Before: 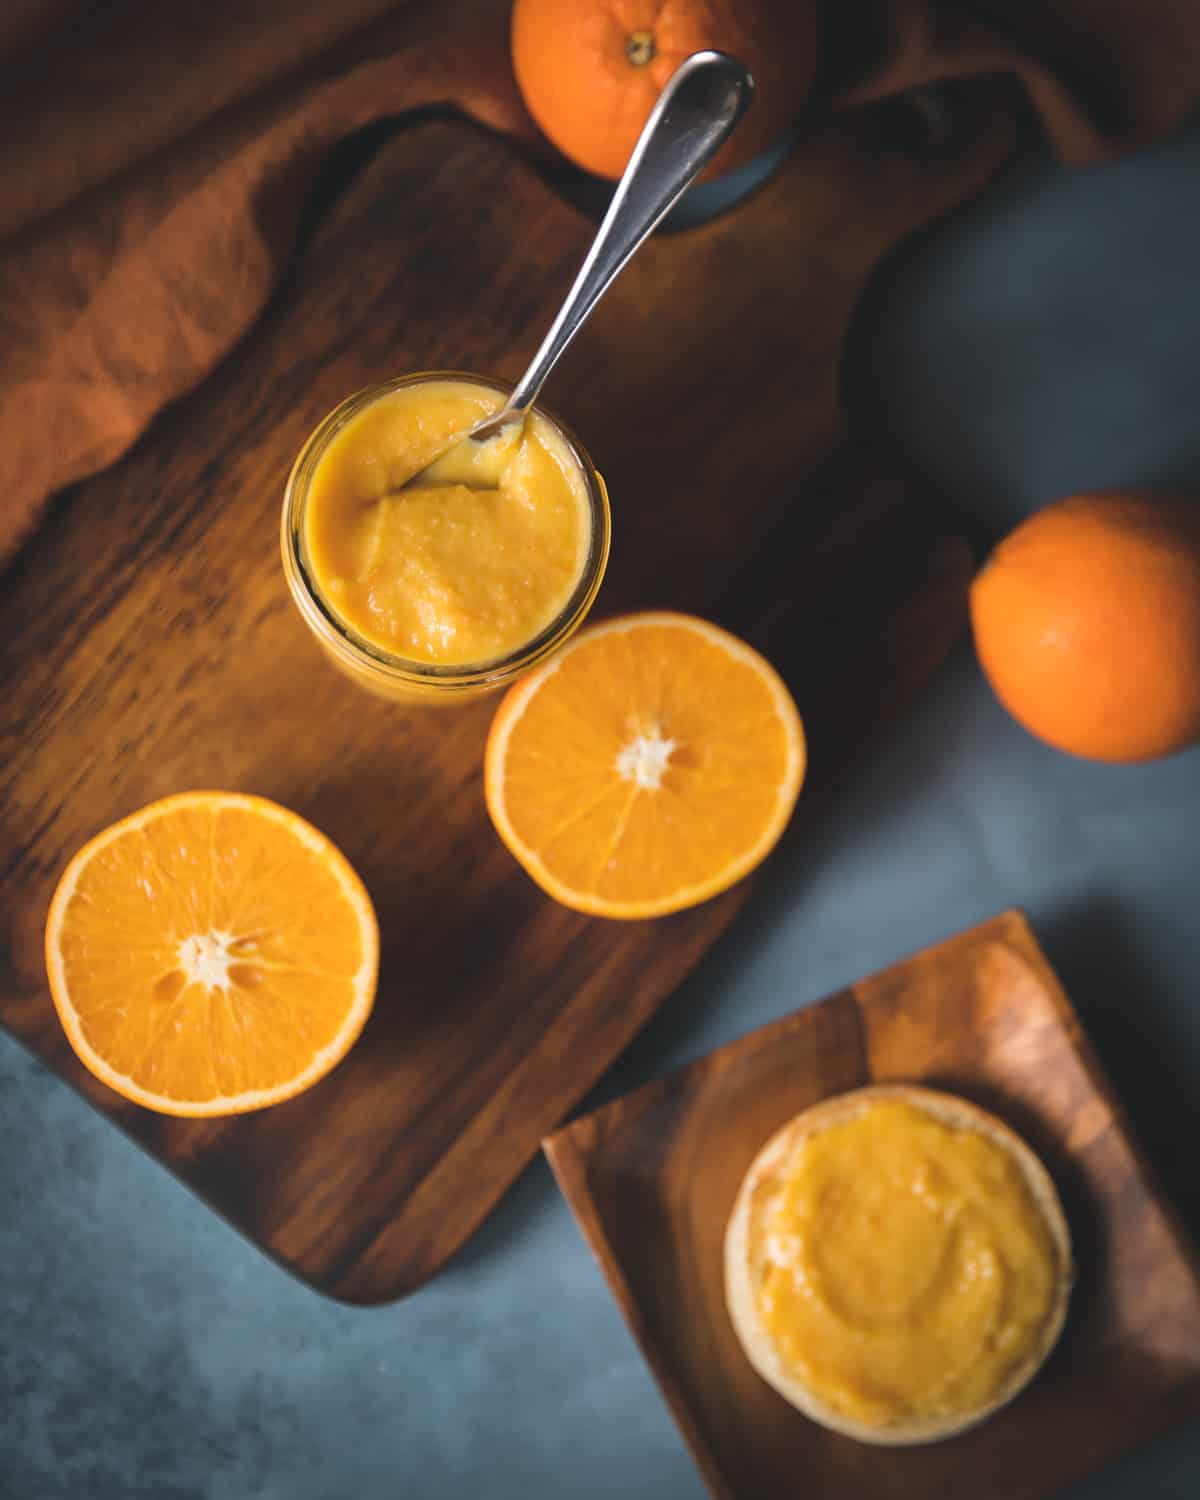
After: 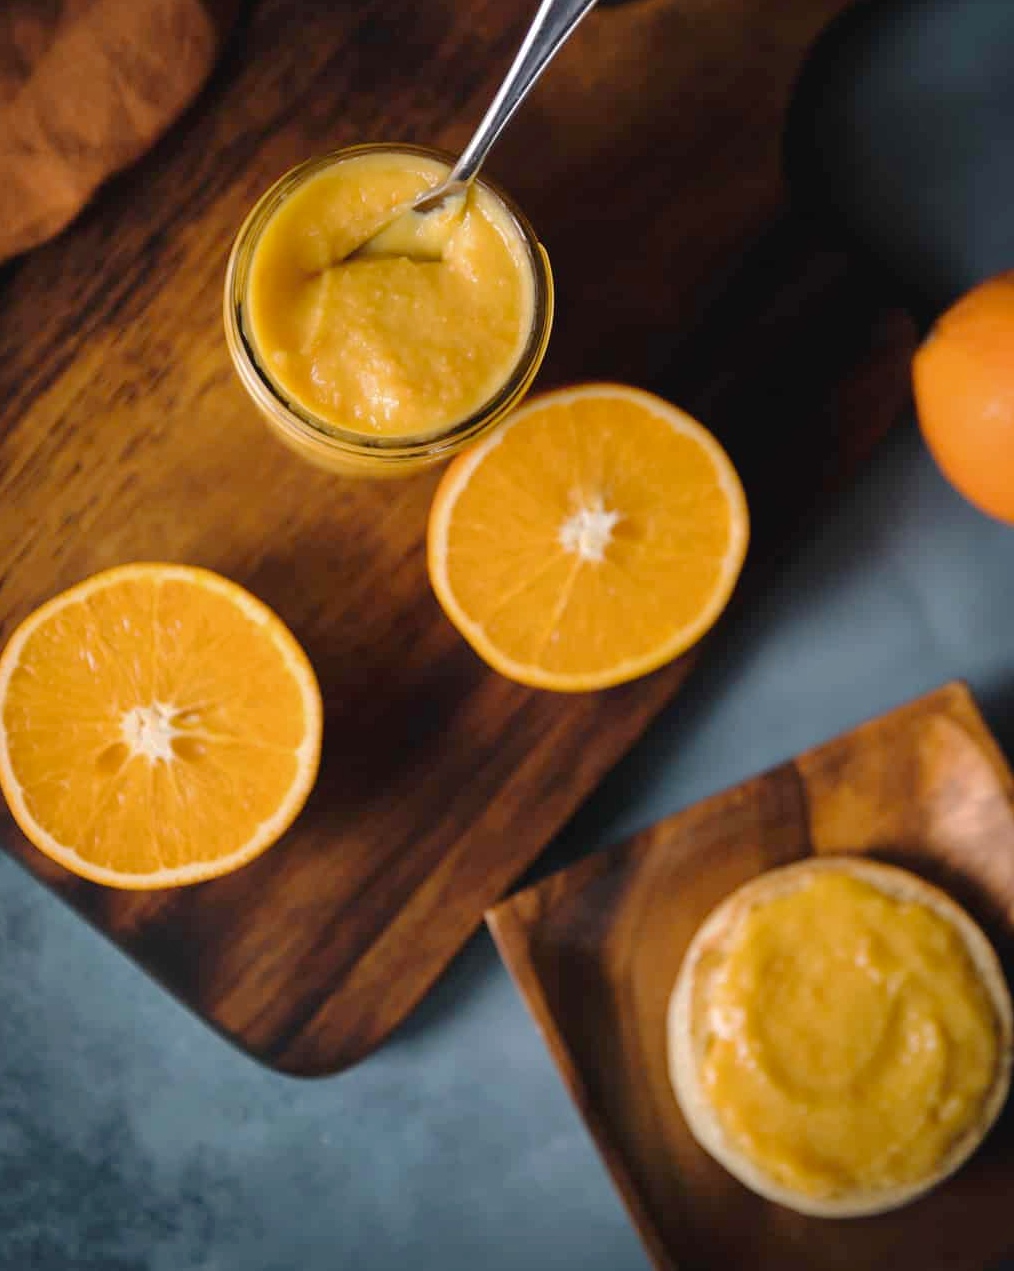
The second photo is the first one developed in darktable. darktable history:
crop and rotate: left 4.799%, top 15.247%, right 10.637%
tone equalizer: mask exposure compensation -0.503 EV
tone curve: curves: ch0 [(0, 0) (0.003, 0.001) (0.011, 0.002) (0.025, 0.007) (0.044, 0.015) (0.069, 0.022) (0.1, 0.03) (0.136, 0.056) (0.177, 0.115) (0.224, 0.177) (0.277, 0.244) (0.335, 0.322) (0.399, 0.398) (0.468, 0.471) (0.543, 0.545) (0.623, 0.614) (0.709, 0.685) (0.801, 0.765) (0.898, 0.867) (1, 1)], preserve colors none
